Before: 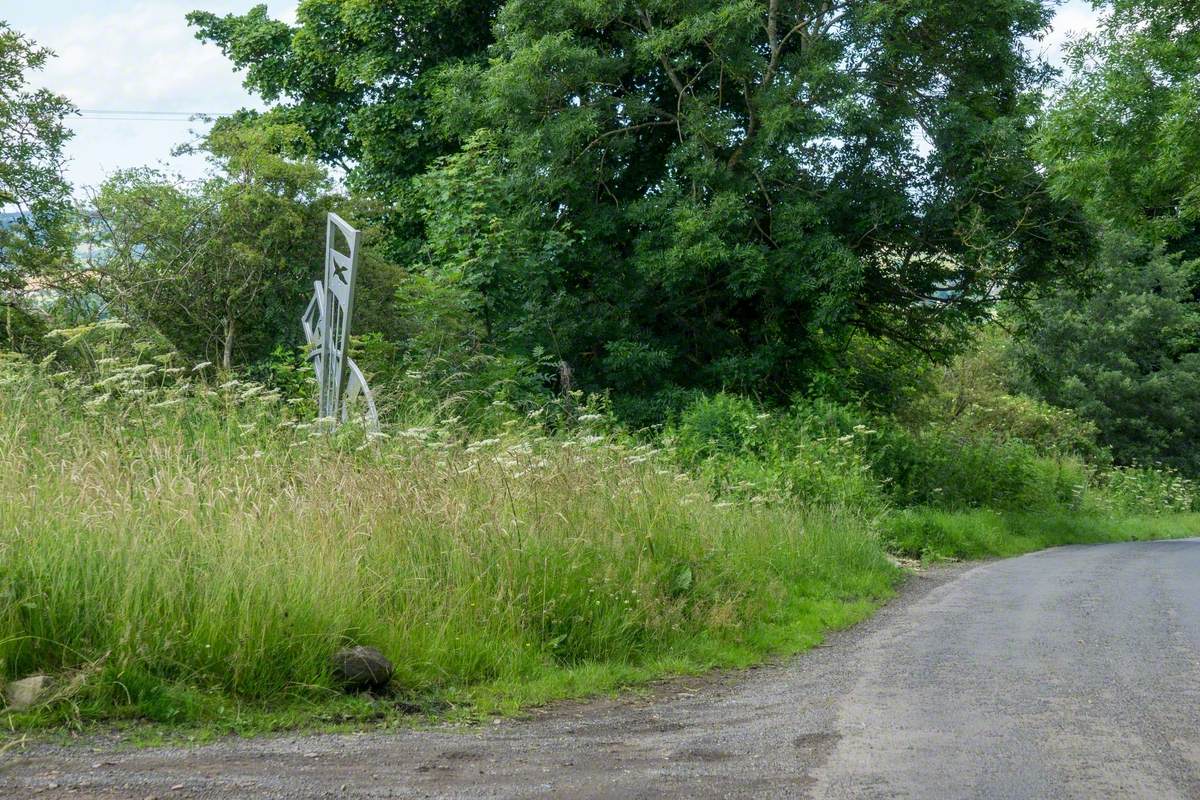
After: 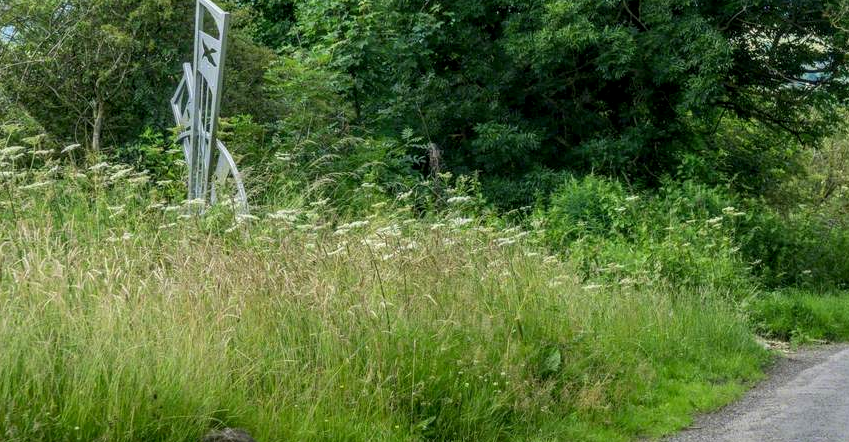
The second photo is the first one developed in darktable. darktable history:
crop: left 10.938%, top 27.358%, right 18.27%, bottom 17.276%
local contrast: on, module defaults
